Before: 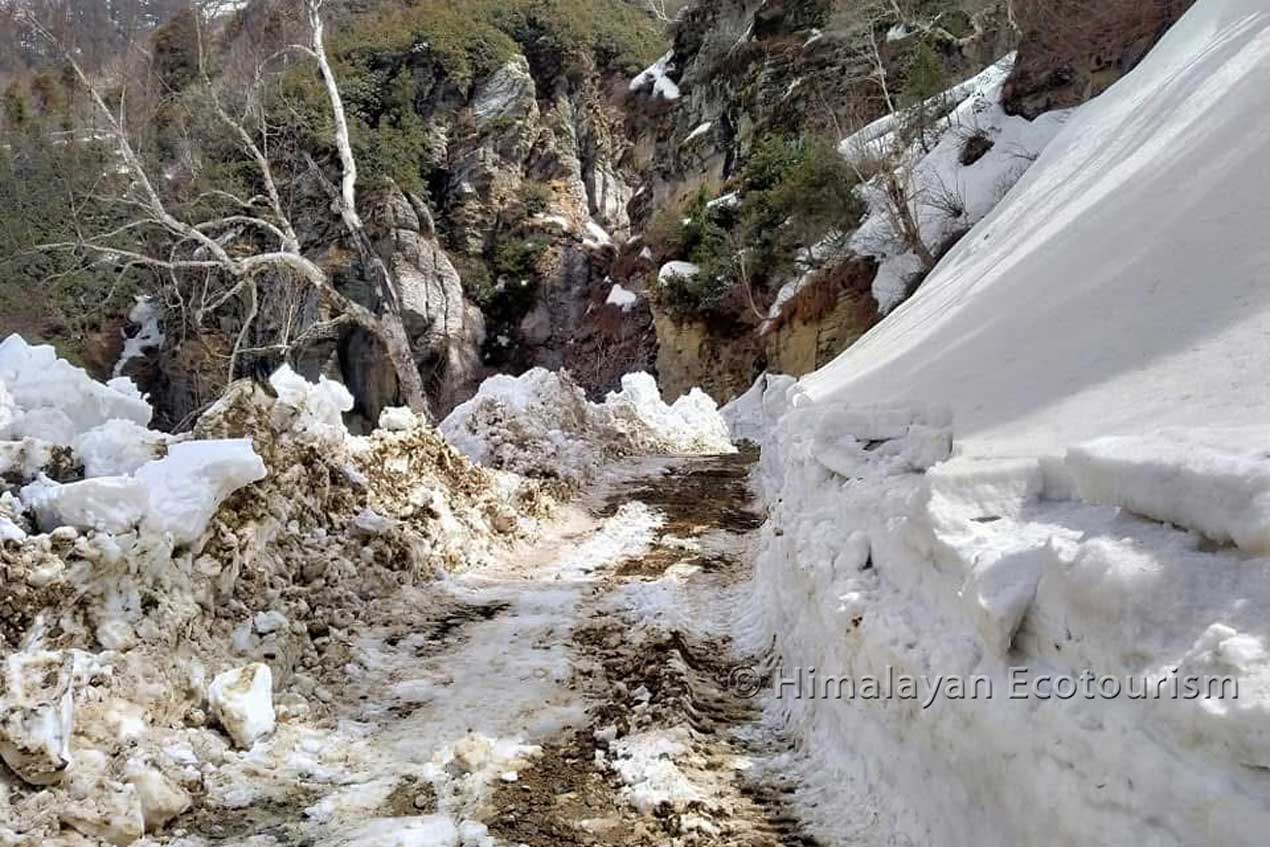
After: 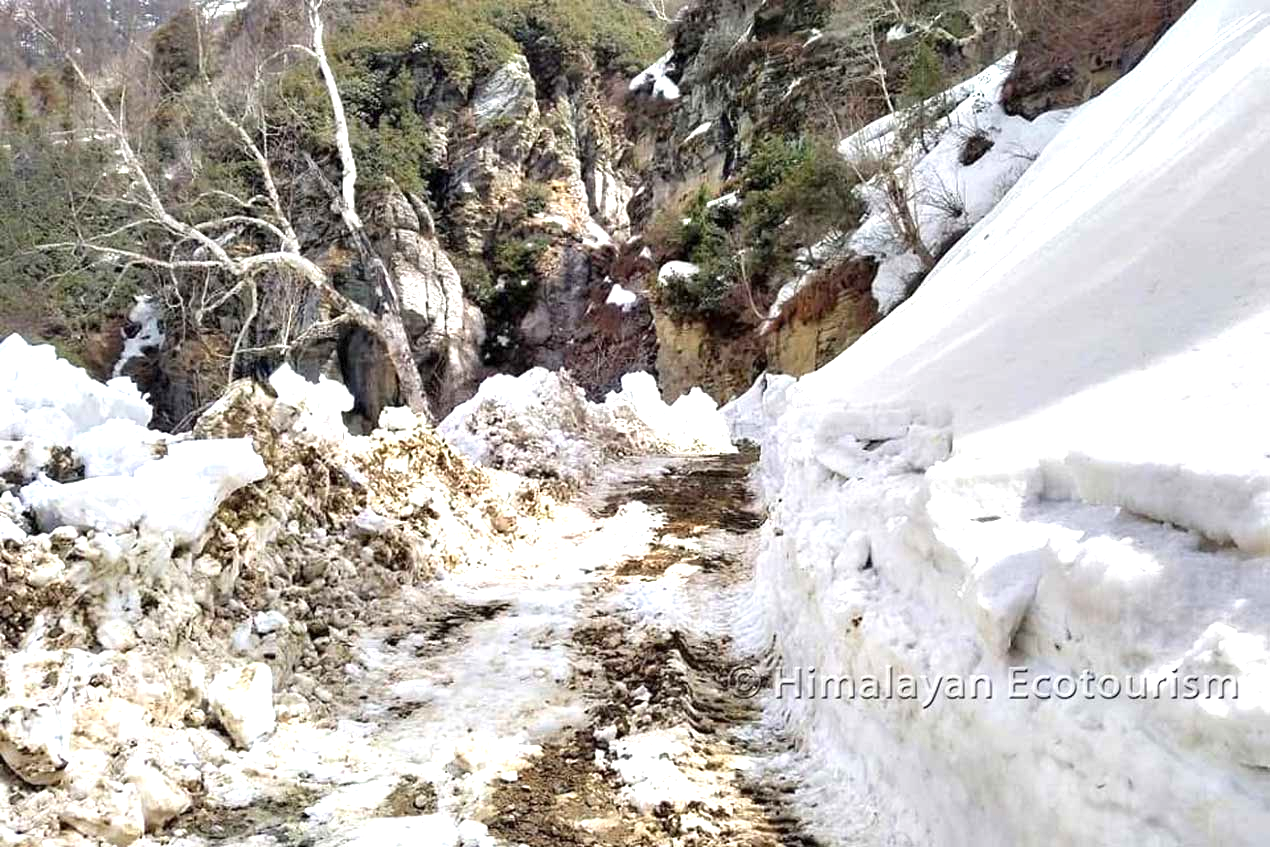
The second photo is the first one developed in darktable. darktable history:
exposure: exposure 0.944 EV, compensate highlight preservation false
